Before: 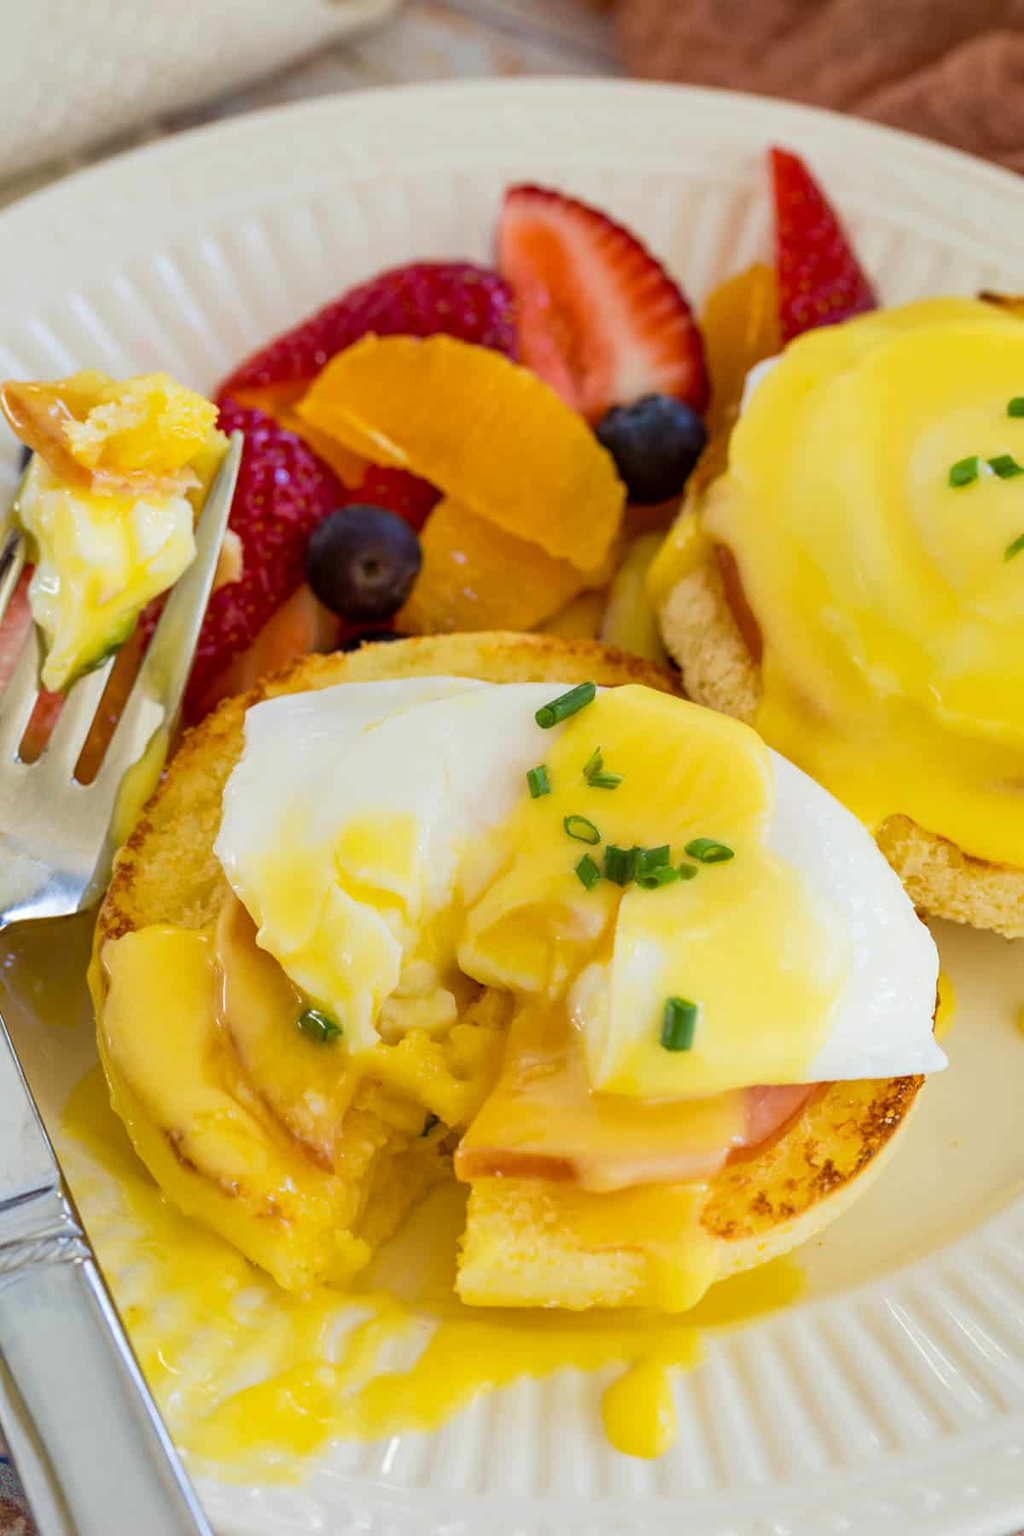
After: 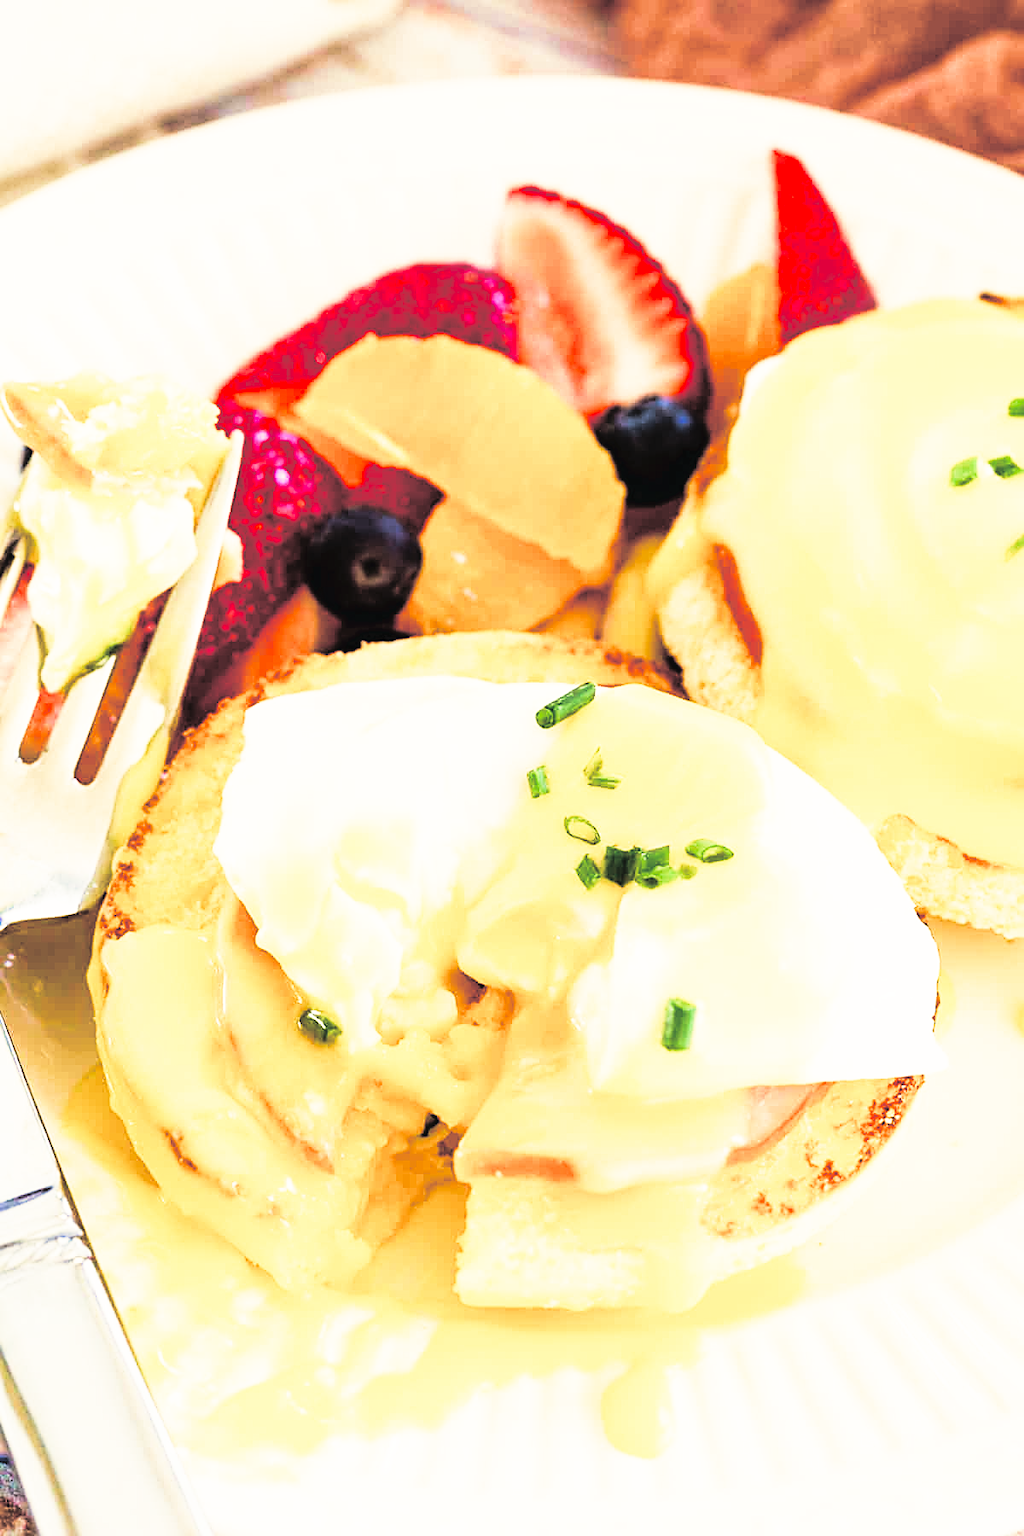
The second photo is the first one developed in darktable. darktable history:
exposure: black level correction 0, exposure 1.45 EV, compensate exposure bias true, compensate highlight preservation false
fill light: on, module defaults
filmic rgb: black relative exposure -7.65 EV, white relative exposure 4.56 EV, hardness 3.61, contrast 1.05
velvia: strength 36.57%
sharpen: on, module defaults
color balance rgb: shadows lift › luminance -10%, shadows lift › chroma 1%, shadows lift › hue 113°, power › luminance -15%, highlights gain › chroma 0.2%, highlights gain › hue 333°, global offset › luminance 0.5%, perceptual saturation grading › global saturation 20%, perceptual saturation grading › highlights -50%, perceptual saturation grading › shadows 25%, contrast -10%
split-toning: shadows › hue 43.2°, shadows › saturation 0, highlights › hue 50.4°, highlights › saturation 1
tone curve: curves: ch0 [(0, 0) (0.003, 0.03) (0.011, 0.022) (0.025, 0.018) (0.044, 0.031) (0.069, 0.035) (0.1, 0.04) (0.136, 0.046) (0.177, 0.063) (0.224, 0.087) (0.277, 0.15) (0.335, 0.252) (0.399, 0.354) (0.468, 0.475) (0.543, 0.602) (0.623, 0.73) (0.709, 0.856) (0.801, 0.945) (0.898, 0.987) (1, 1)], preserve colors none
